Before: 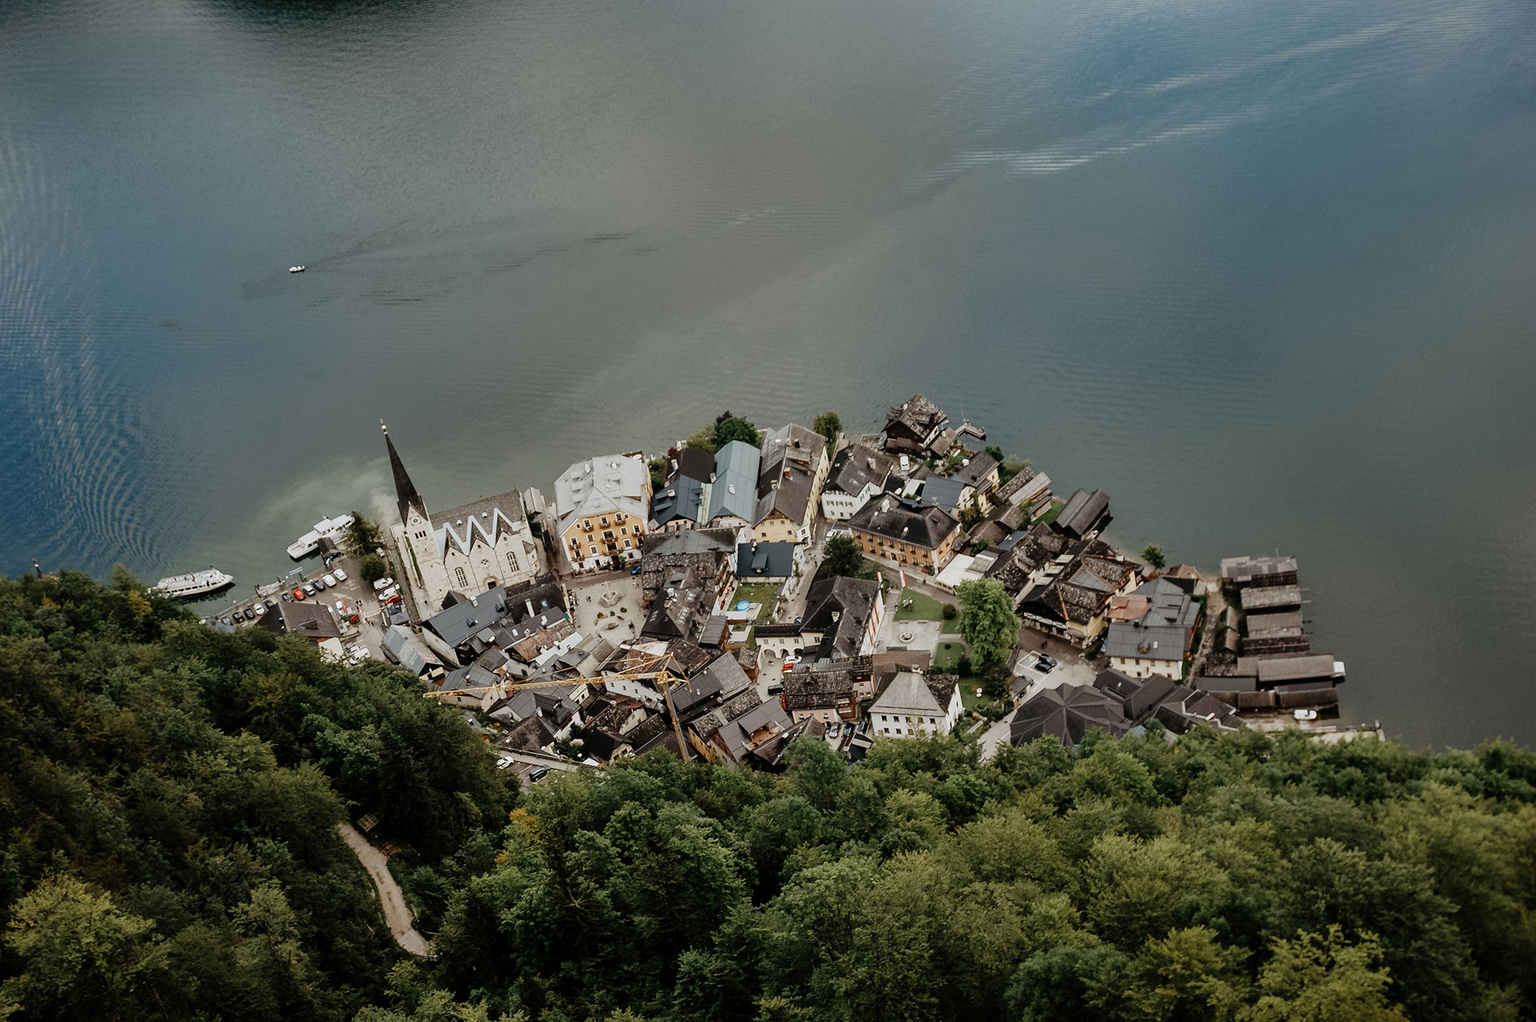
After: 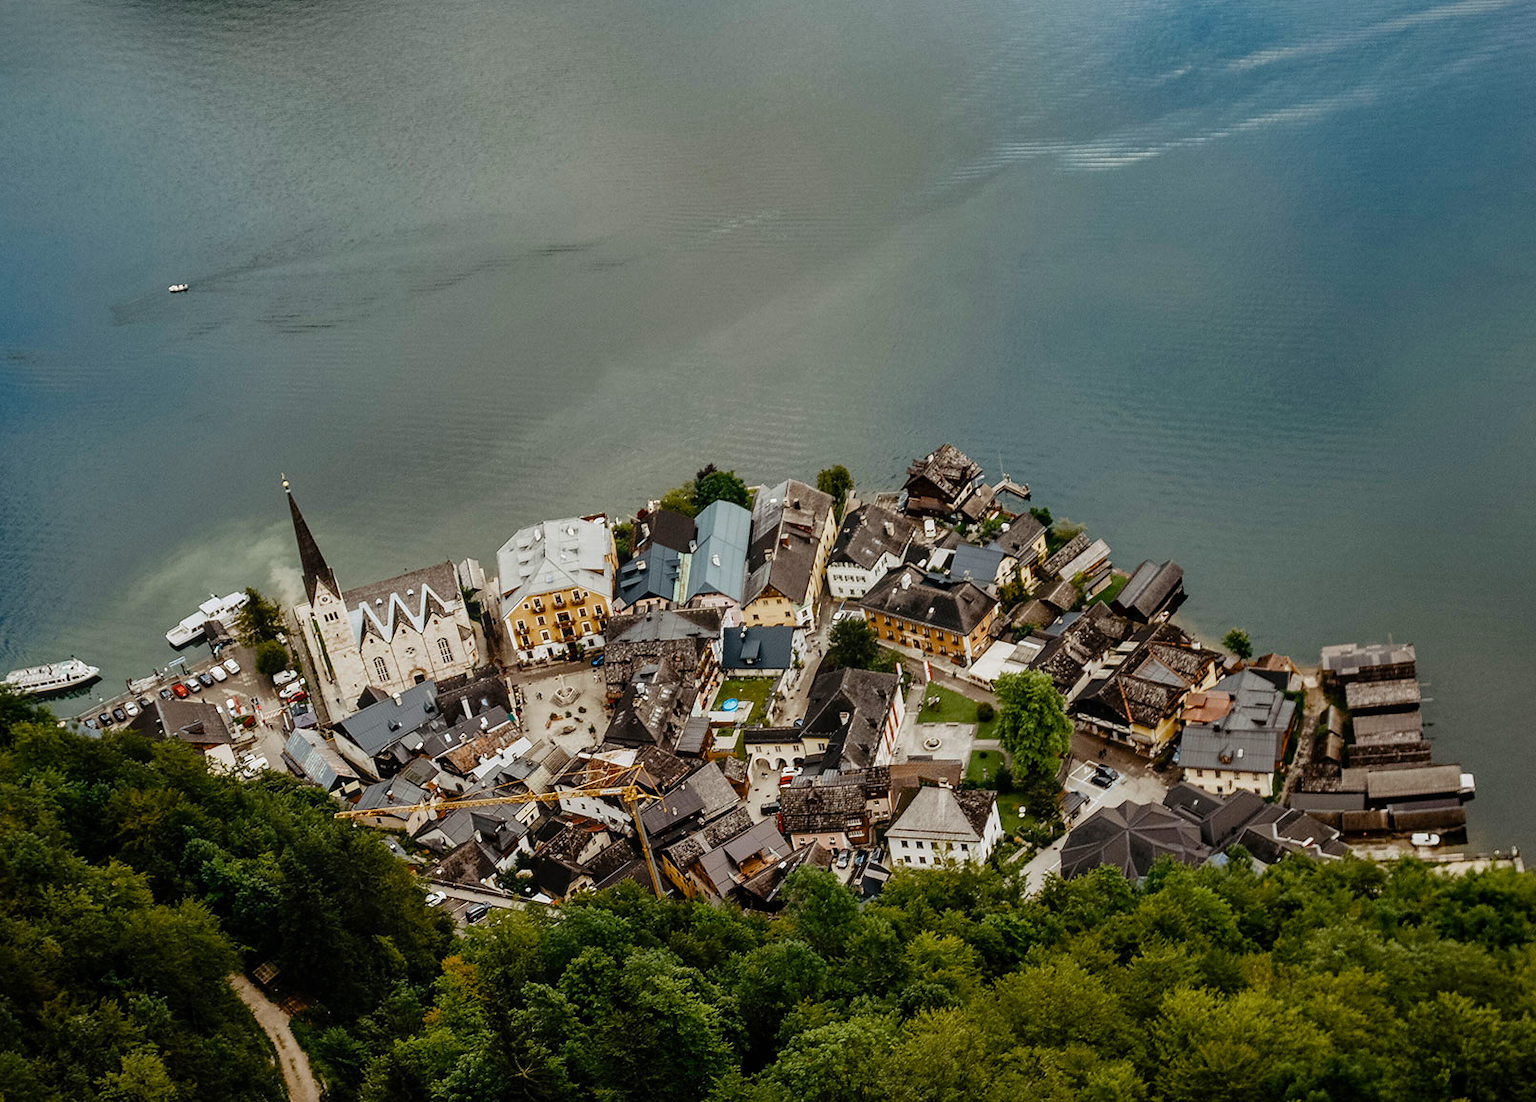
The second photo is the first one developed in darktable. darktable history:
contrast equalizer: y [[0.5, 0.501, 0.532, 0.538, 0.54, 0.541], [0.5 ×6], [0.5 ×6], [0 ×6], [0 ×6]], mix 0.275
color balance rgb: perceptual saturation grading › global saturation 41.547%, perceptual brilliance grading › highlights 9.867%, perceptual brilliance grading › mid-tones 4.539%, global vibrance 6.879%, saturation formula JzAzBz (2021)
crop: left 9.978%, top 3.587%, right 9.17%, bottom 9.18%
local contrast: detail 110%
